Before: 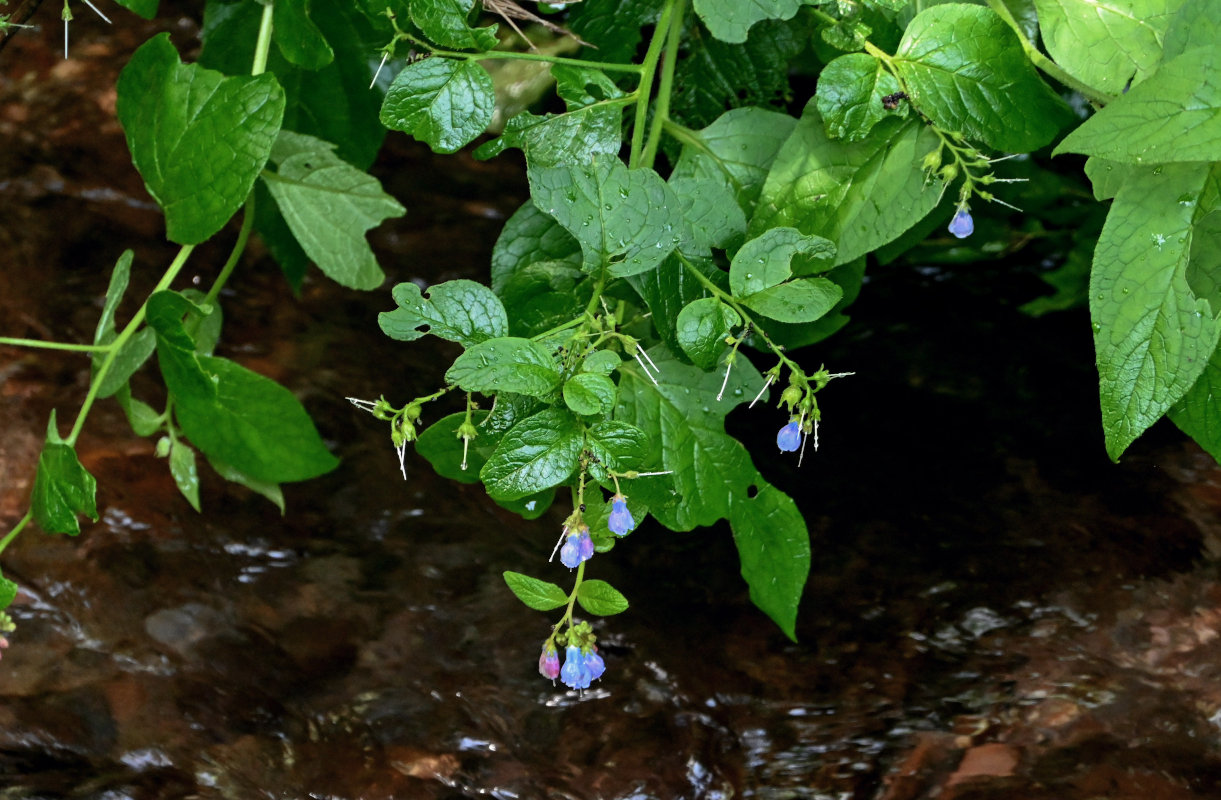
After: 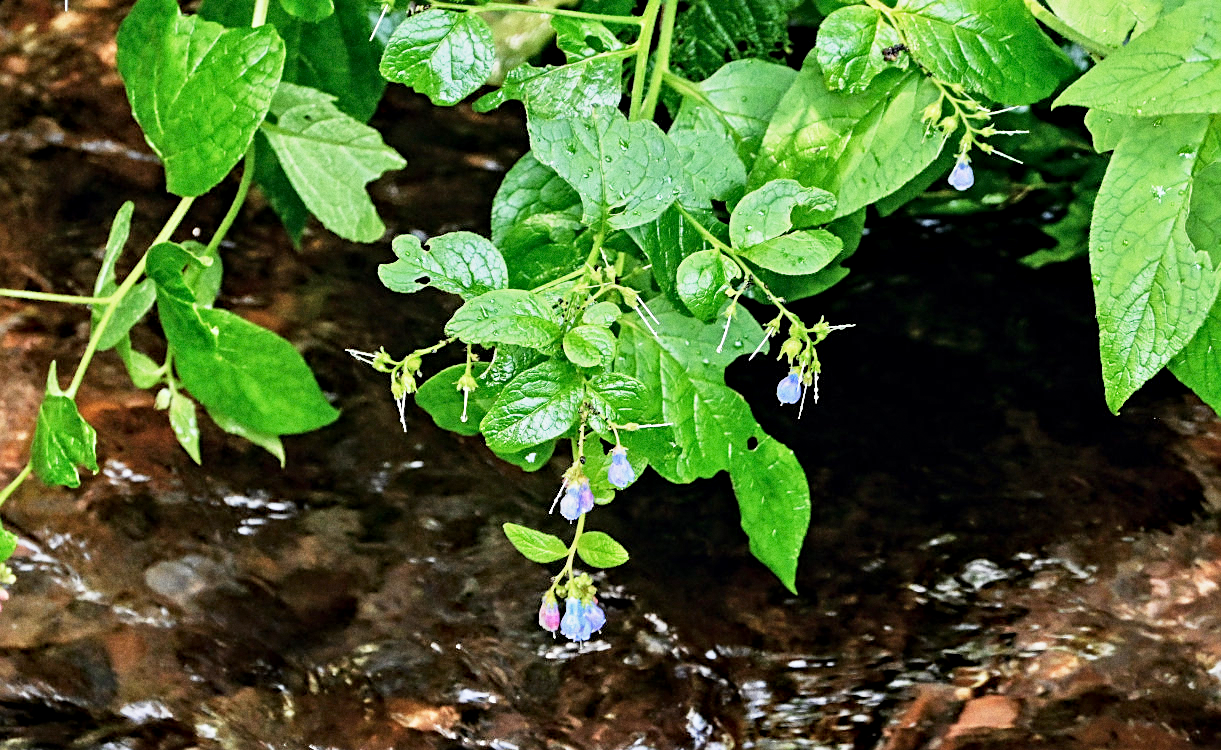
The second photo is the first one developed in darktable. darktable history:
sharpen: on, module defaults
crop and rotate: top 6.25%
base curve: curves: ch0 [(0, 0) (0.088, 0.125) (0.176, 0.251) (0.354, 0.501) (0.613, 0.749) (1, 0.877)], preserve colors none
grain: coarseness 22.88 ISO
tone equalizer: -7 EV 0.15 EV, -6 EV 0.6 EV, -5 EV 1.15 EV, -4 EV 1.33 EV, -3 EV 1.15 EV, -2 EV 0.6 EV, -1 EV 0.15 EV, mask exposure compensation -0.5 EV
contrast equalizer: y [[0.5, 0.5, 0.544, 0.569, 0.5, 0.5], [0.5 ×6], [0.5 ×6], [0 ×6], [0 ×6]]
